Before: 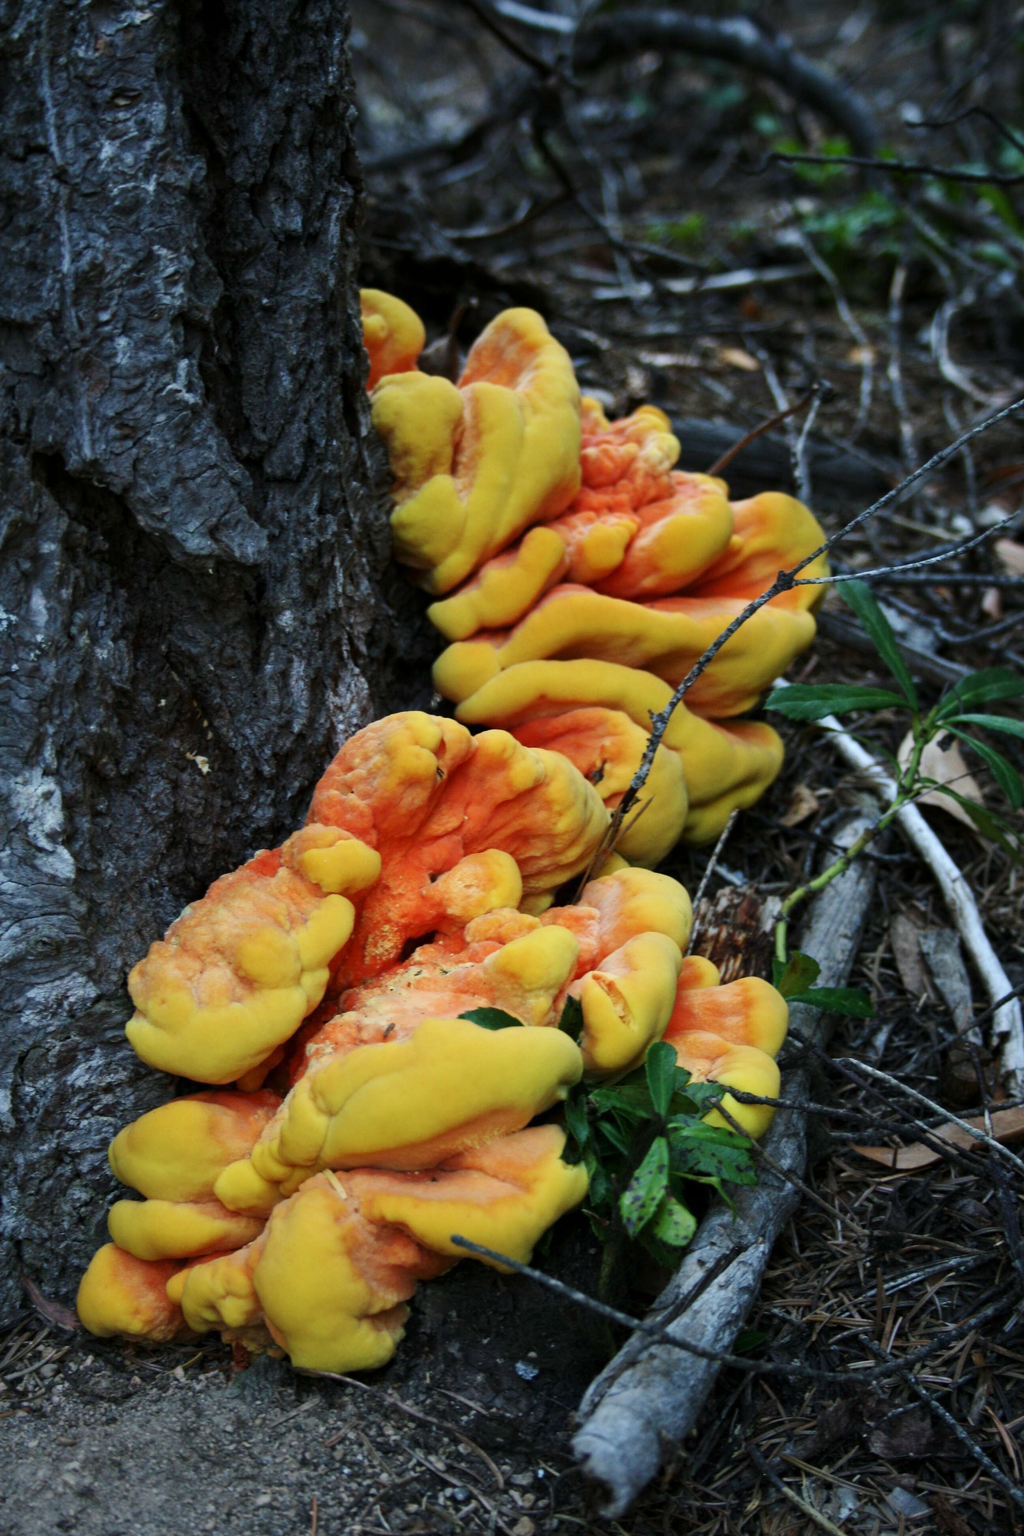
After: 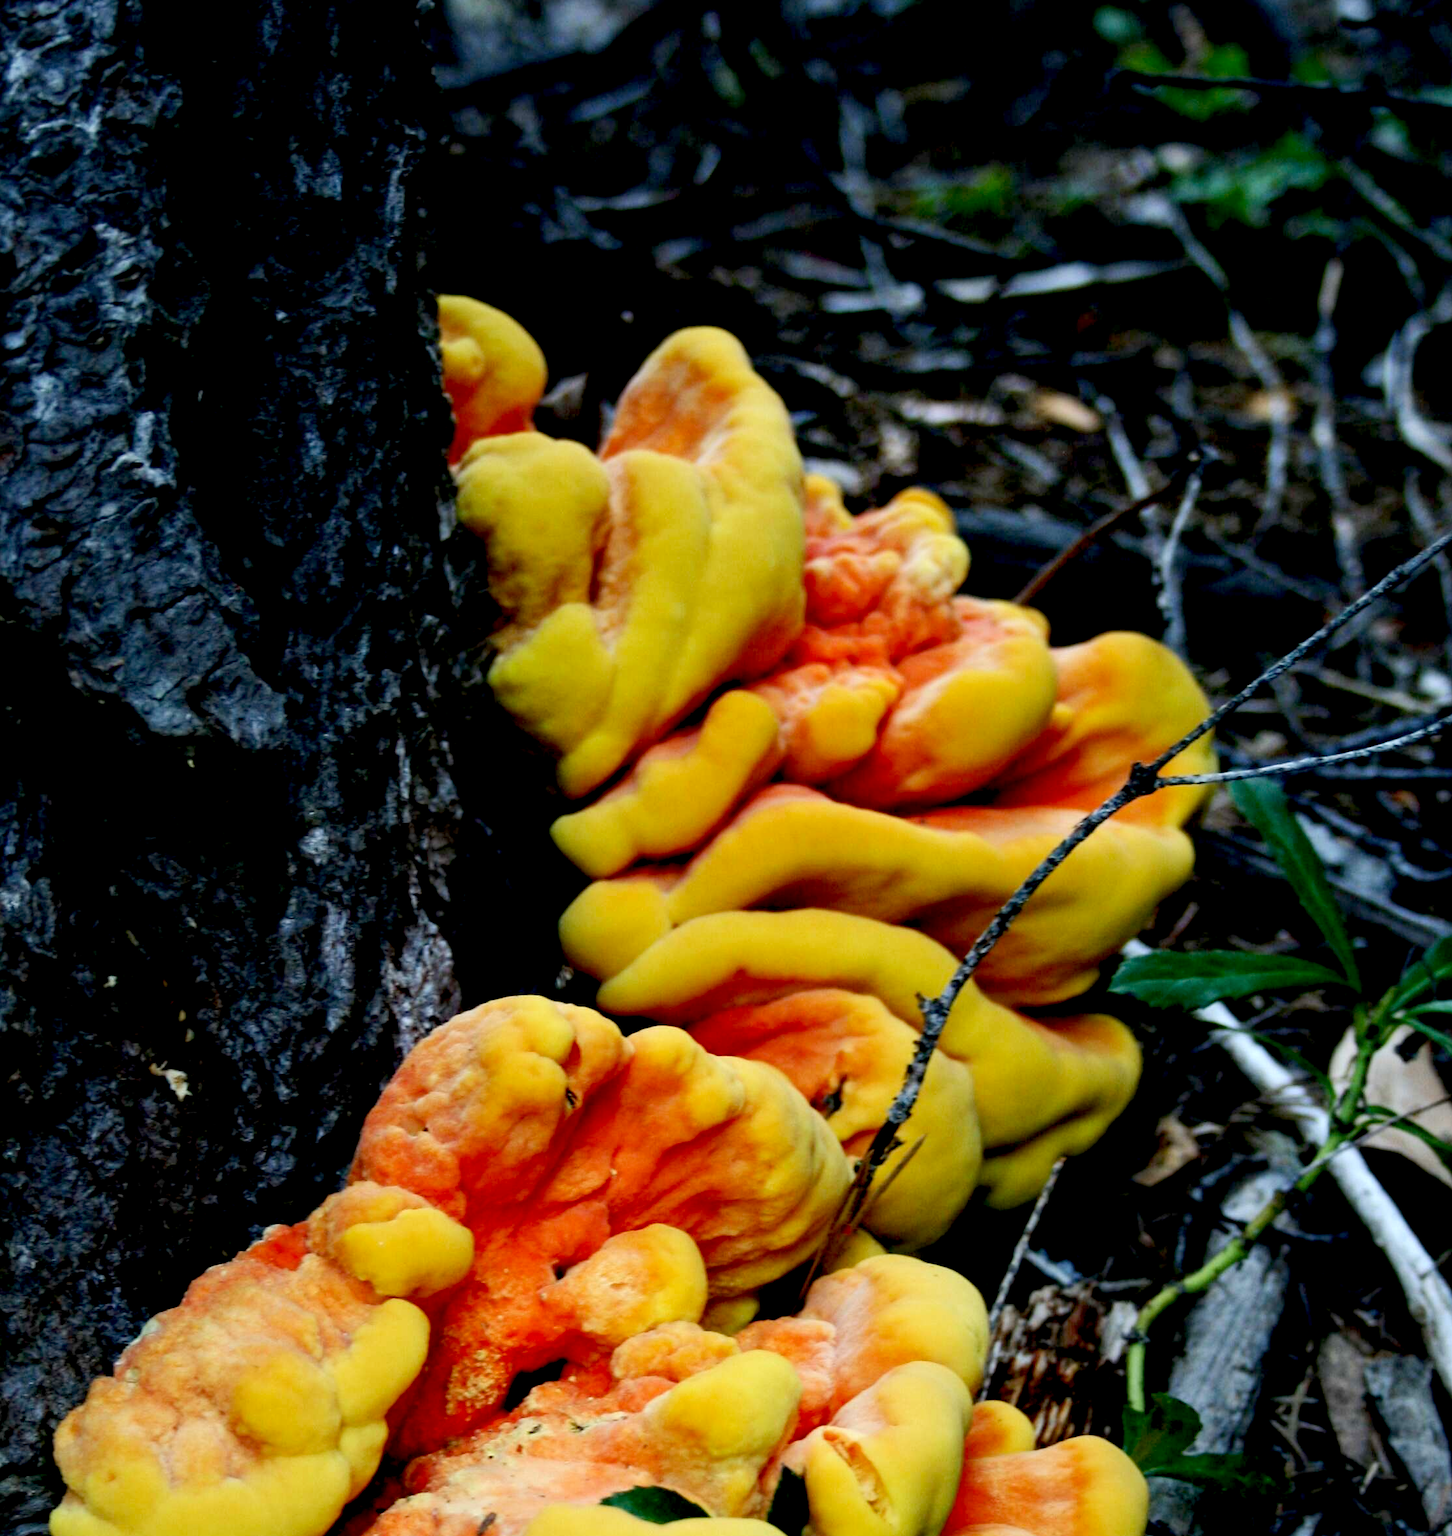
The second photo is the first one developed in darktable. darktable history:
crop and rotate: left 9.356%, top 7.252%, right 5.001%, bottom 32.385%
tone curve: curves: ch0 [(0, 0) (0.265, 0.253) (0.732, 0.751) (1, 1)], preserve colors none
exposure: black level correction 0.024, exposure 0.182 EV, compensate highlight preservation false
